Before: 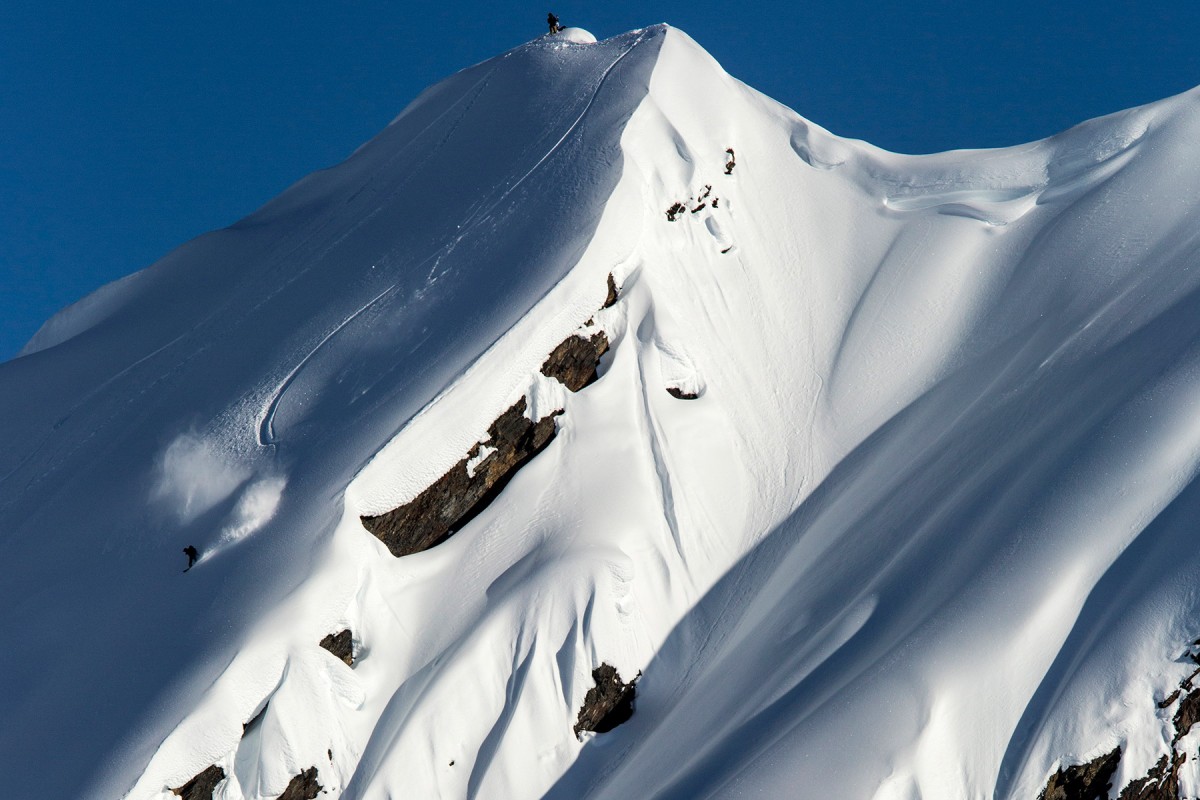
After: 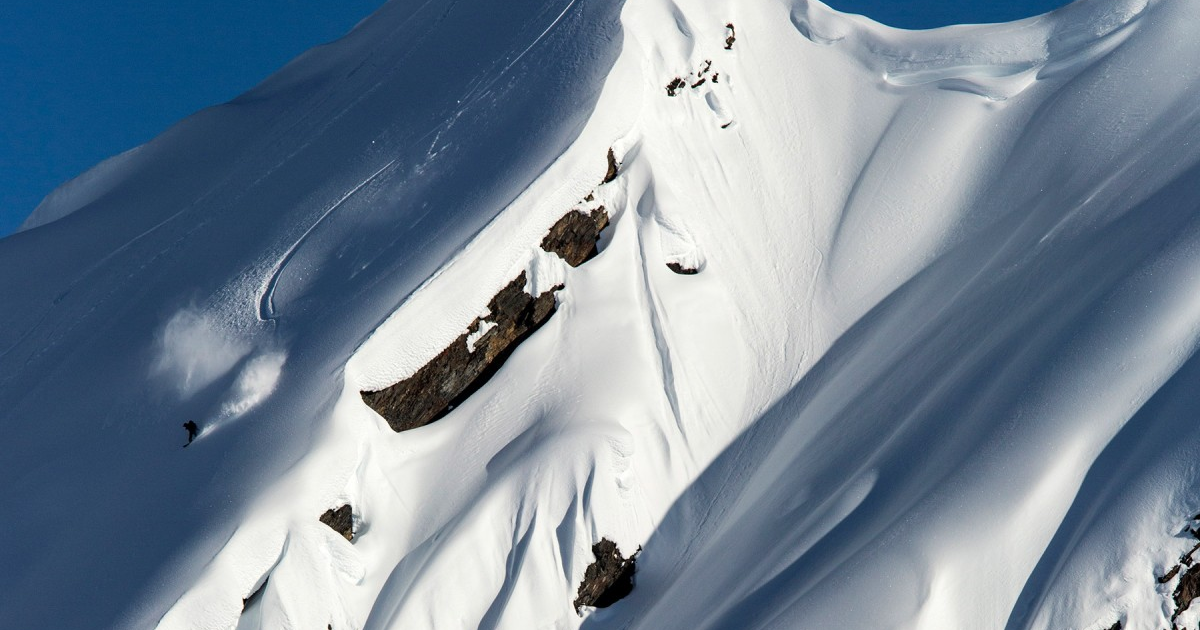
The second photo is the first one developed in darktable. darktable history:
crop and rotate: top 15.694%, bottom 5.486%
